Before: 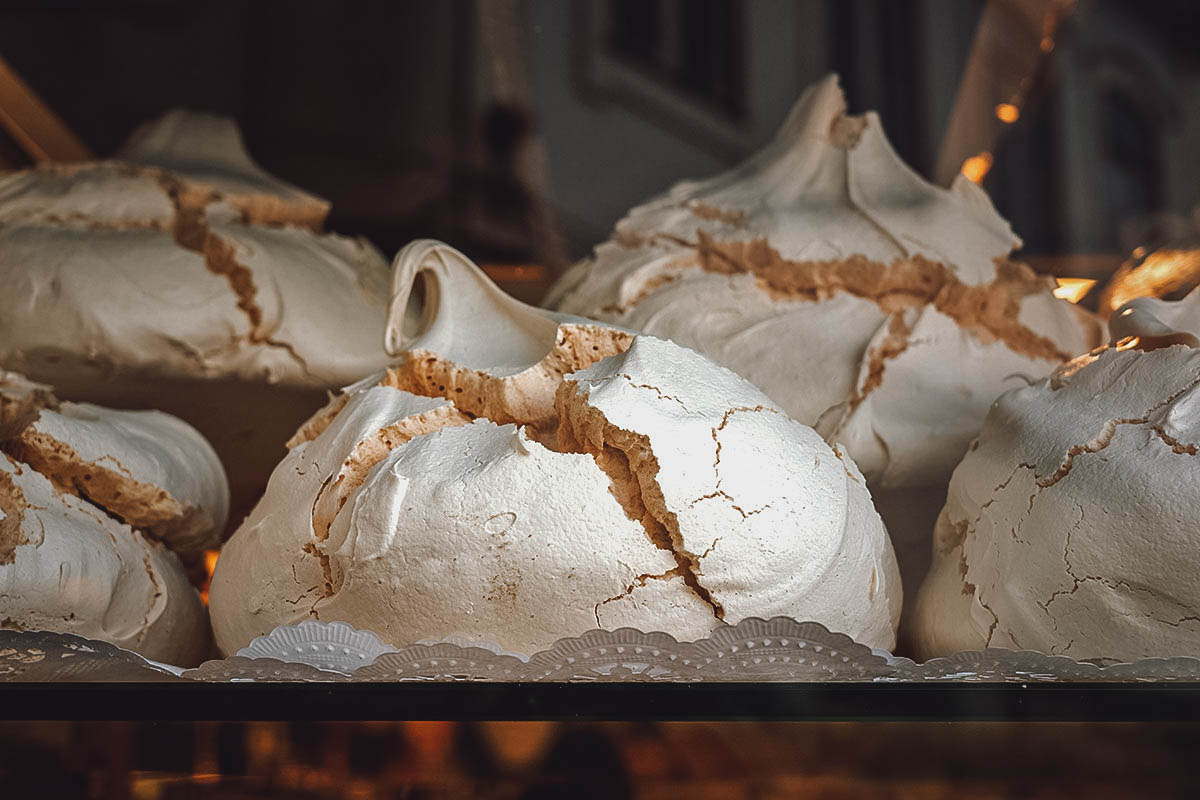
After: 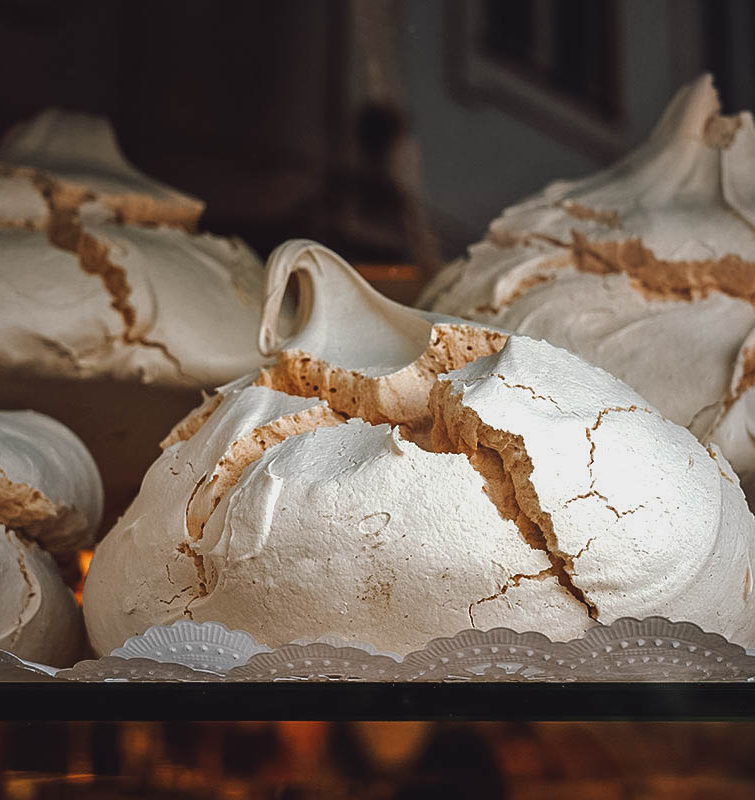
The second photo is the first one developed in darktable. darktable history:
crop: left 10.579%, right 26.493%
